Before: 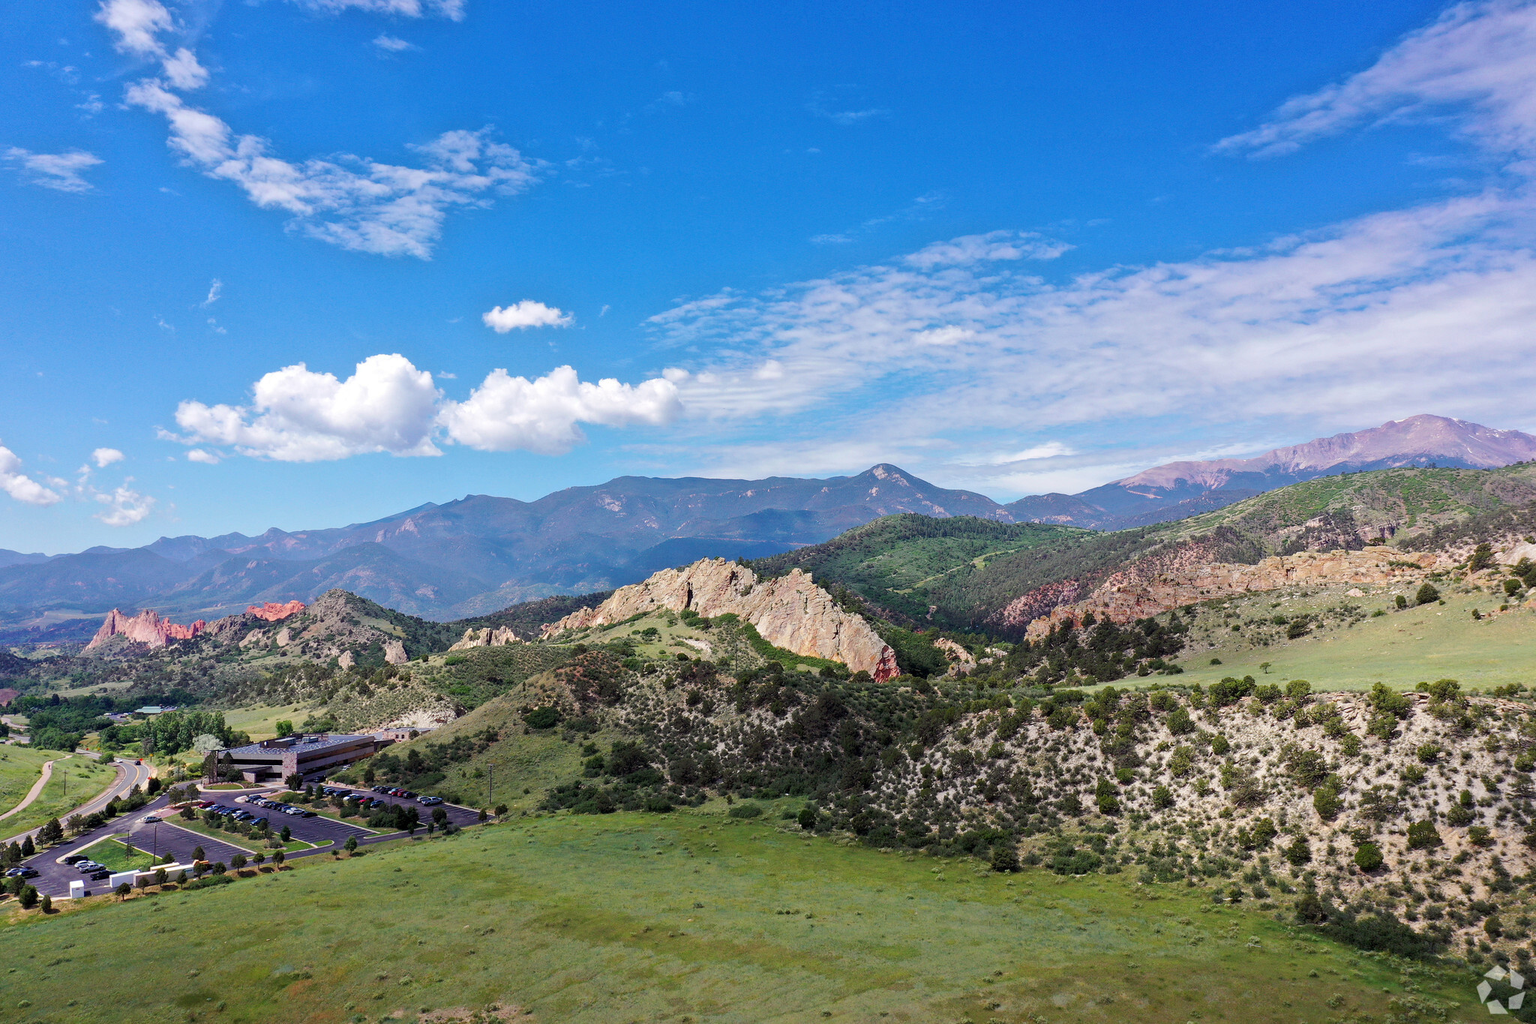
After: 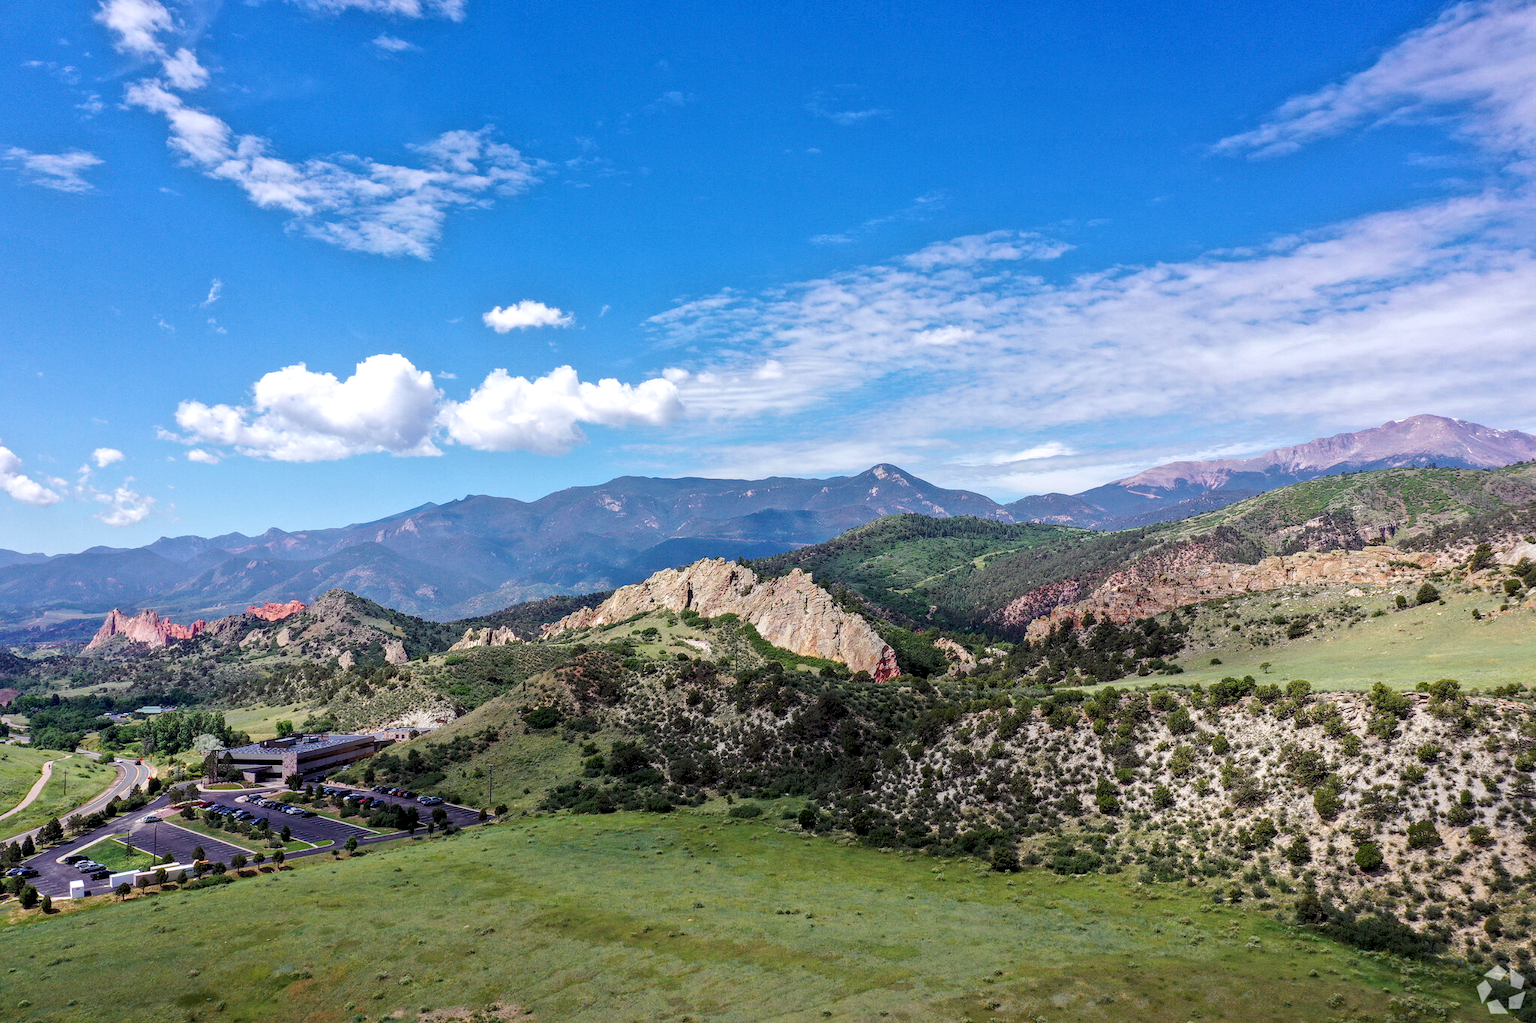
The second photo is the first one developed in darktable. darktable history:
white balance: red 0.988, blue 1.017
local contrast: detail 130%
